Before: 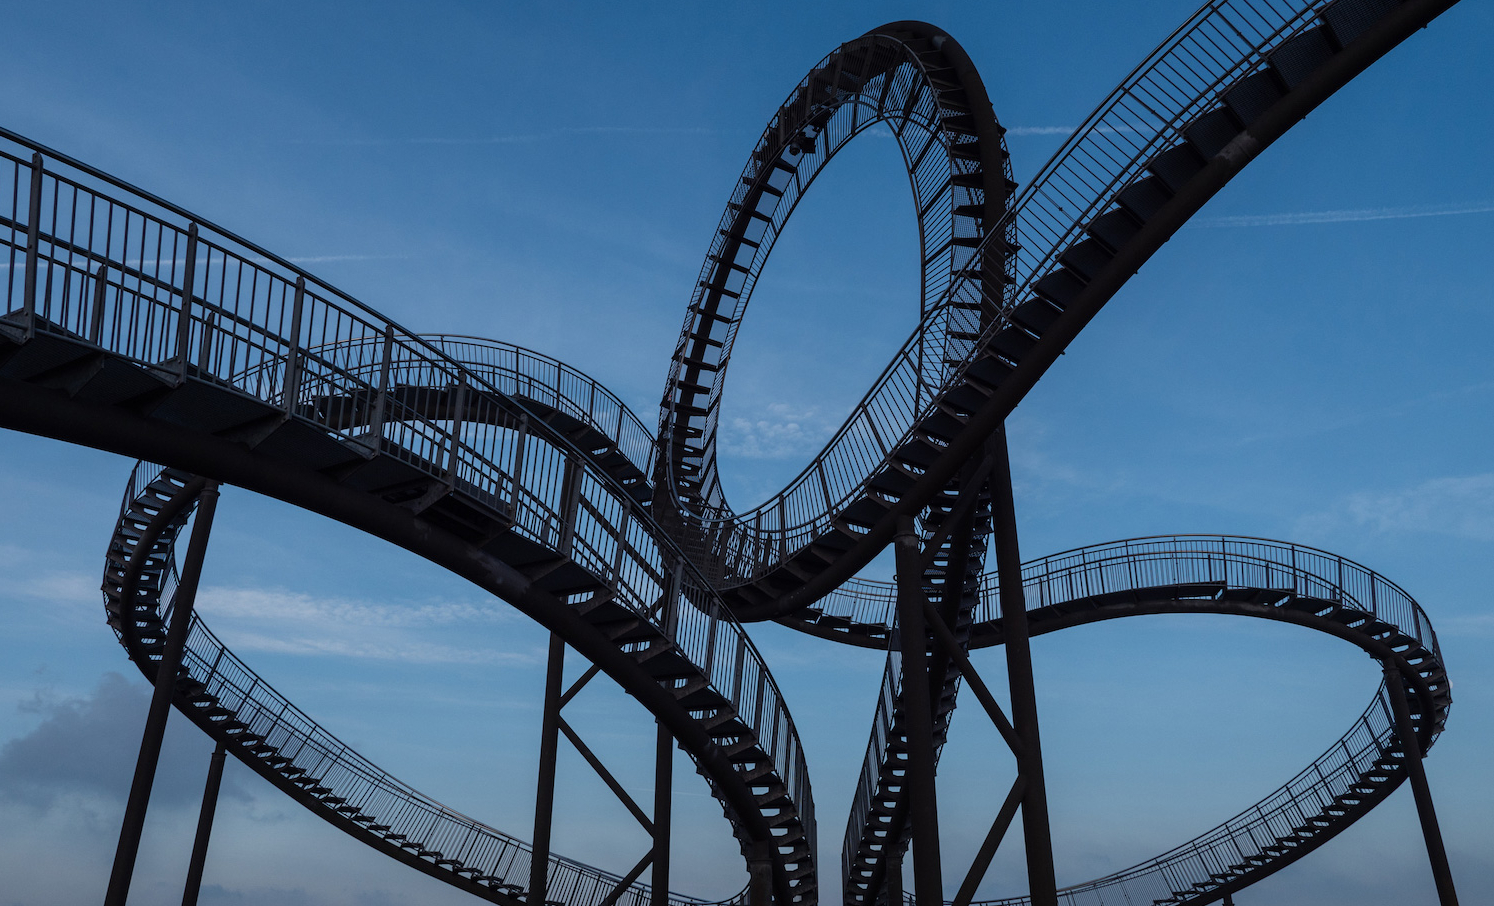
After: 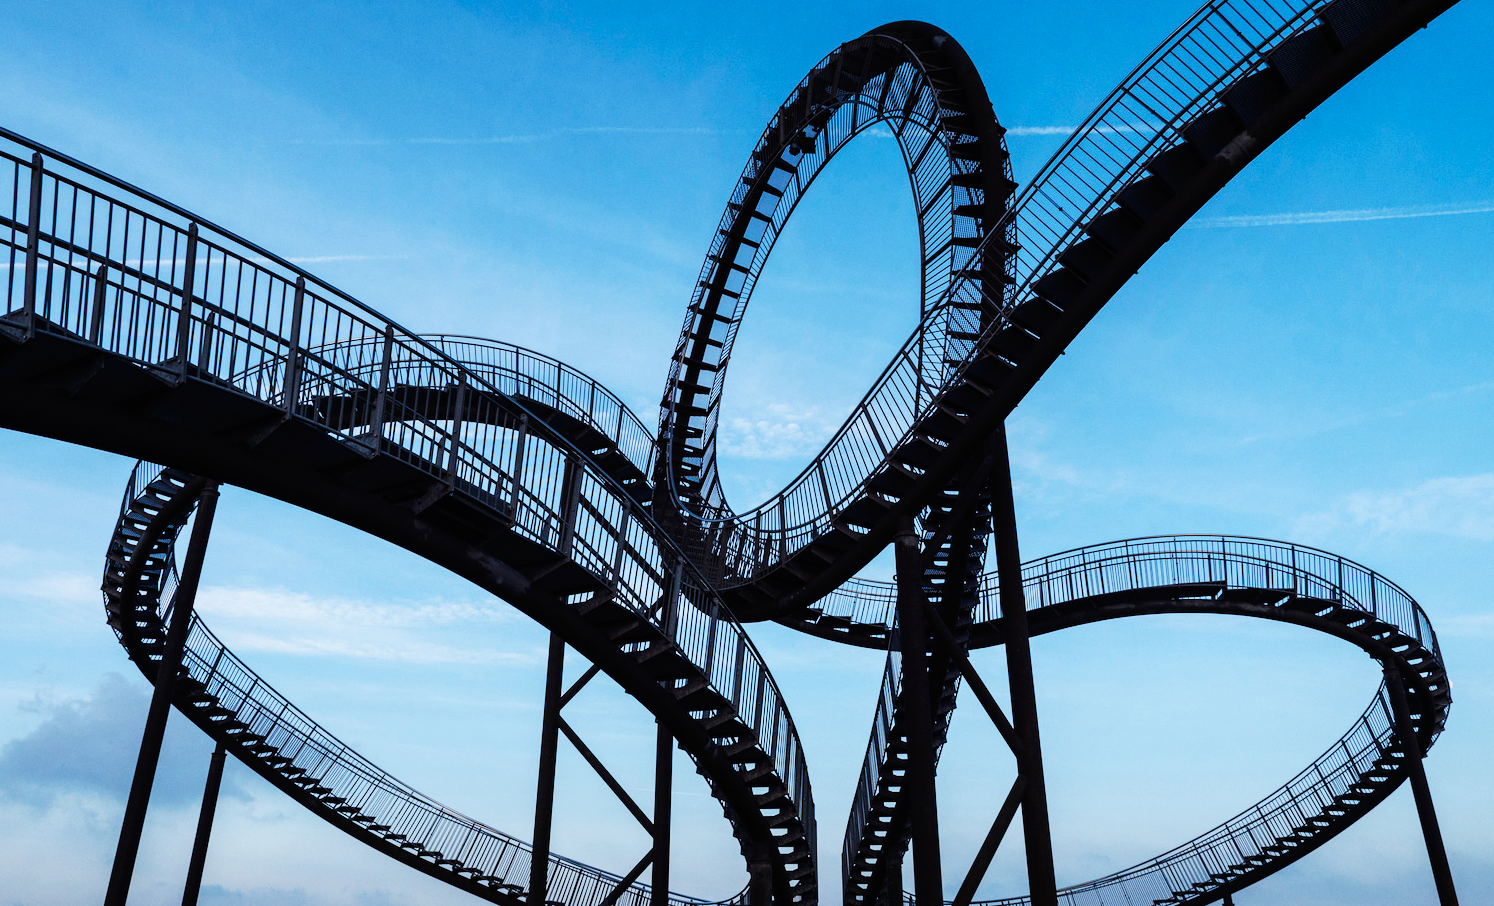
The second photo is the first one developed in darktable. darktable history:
base curve: curves: ch0 [(0, 0) (0.007, 0.004) (0.027, 0.03) (0.046, 0.07) (0.207, 0.54) (0.442, 0.872) (0.673, 0.972) (1, 1)], preserve colors none
exposure: compensate exposure bias true, compensate highlight preservation false
